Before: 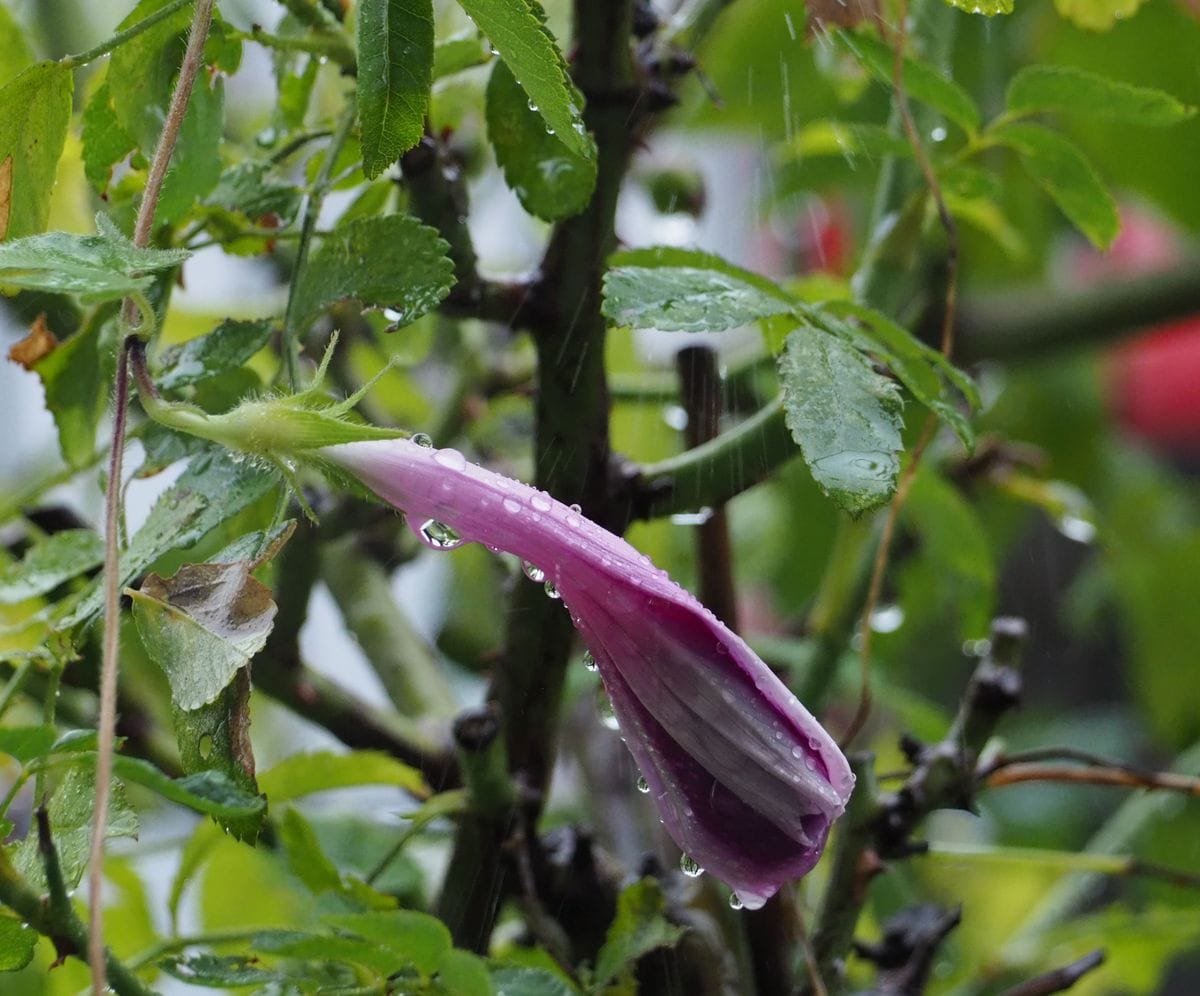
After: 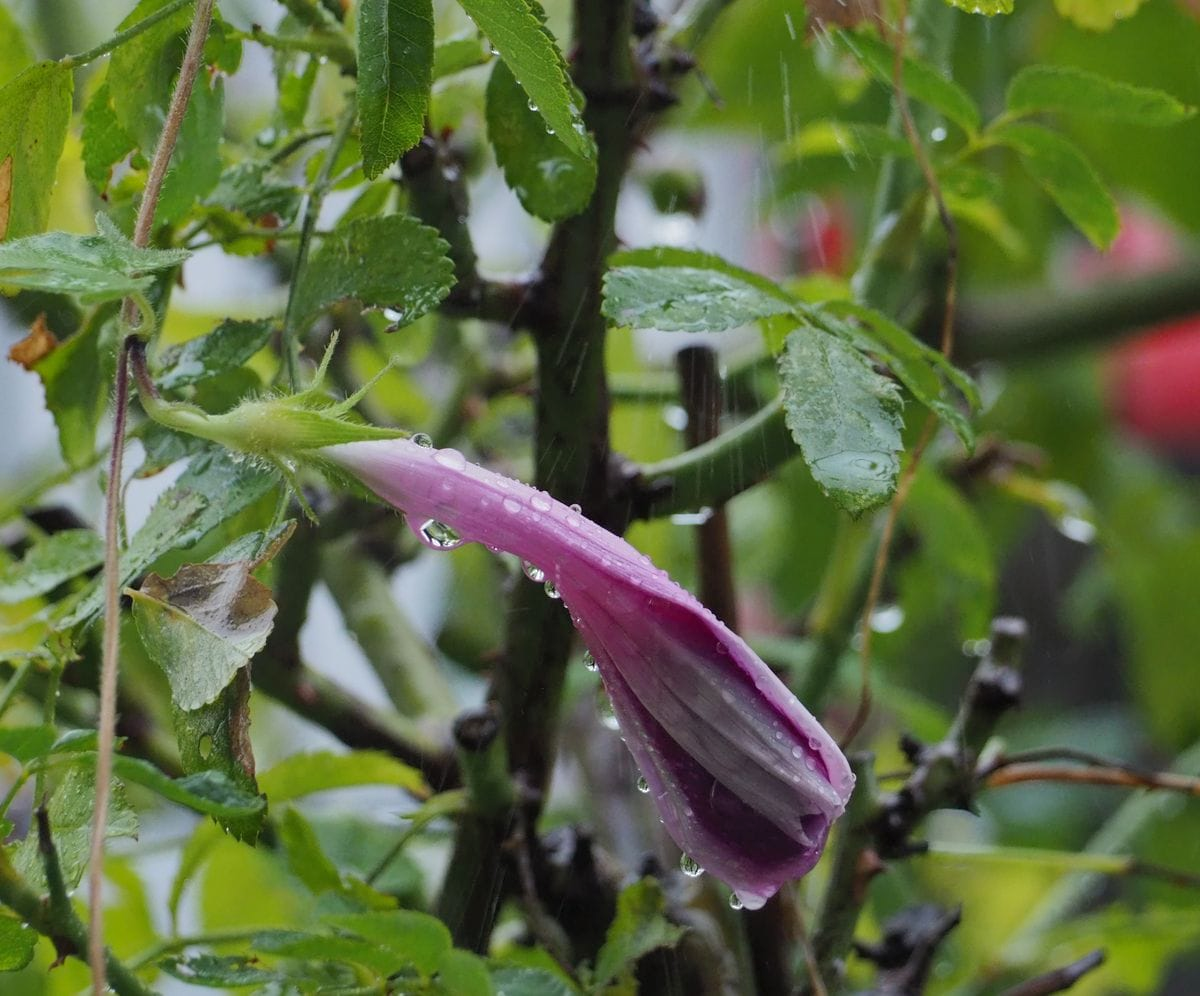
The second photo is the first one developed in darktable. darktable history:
tone equalizer: edges refinement/feathering 500, mask exposure compensation -1.57 EV, preserve details no
shadows and highlights: shadows 39.43, highlights -59.76, highlights color adjustment 39.1%
